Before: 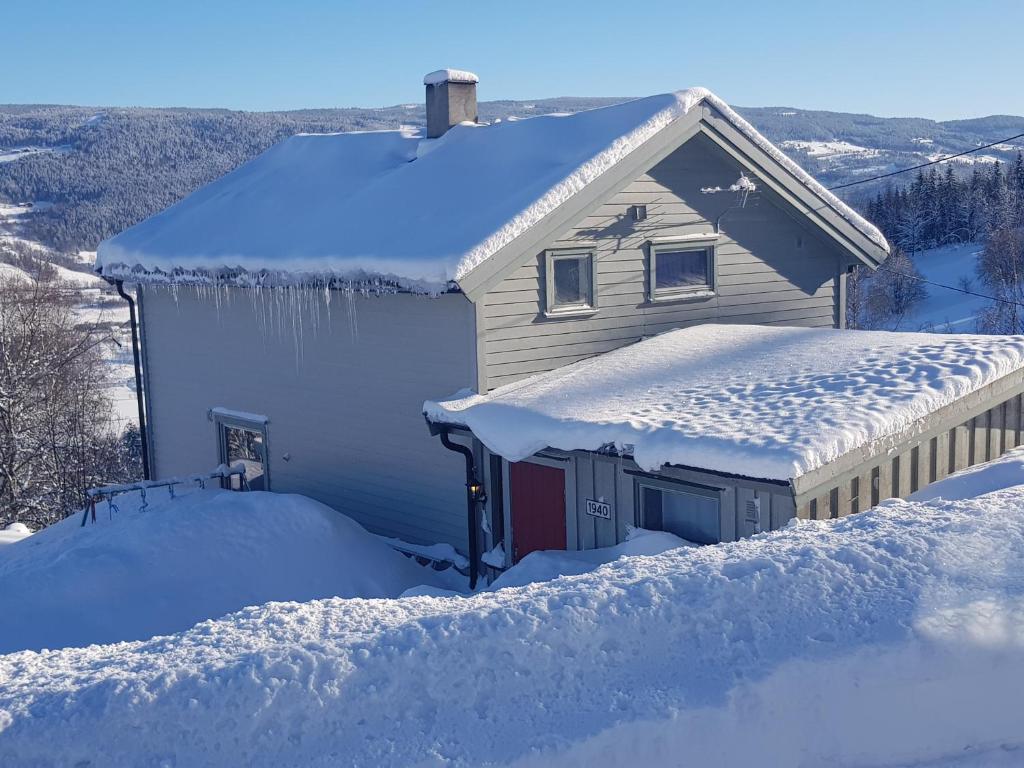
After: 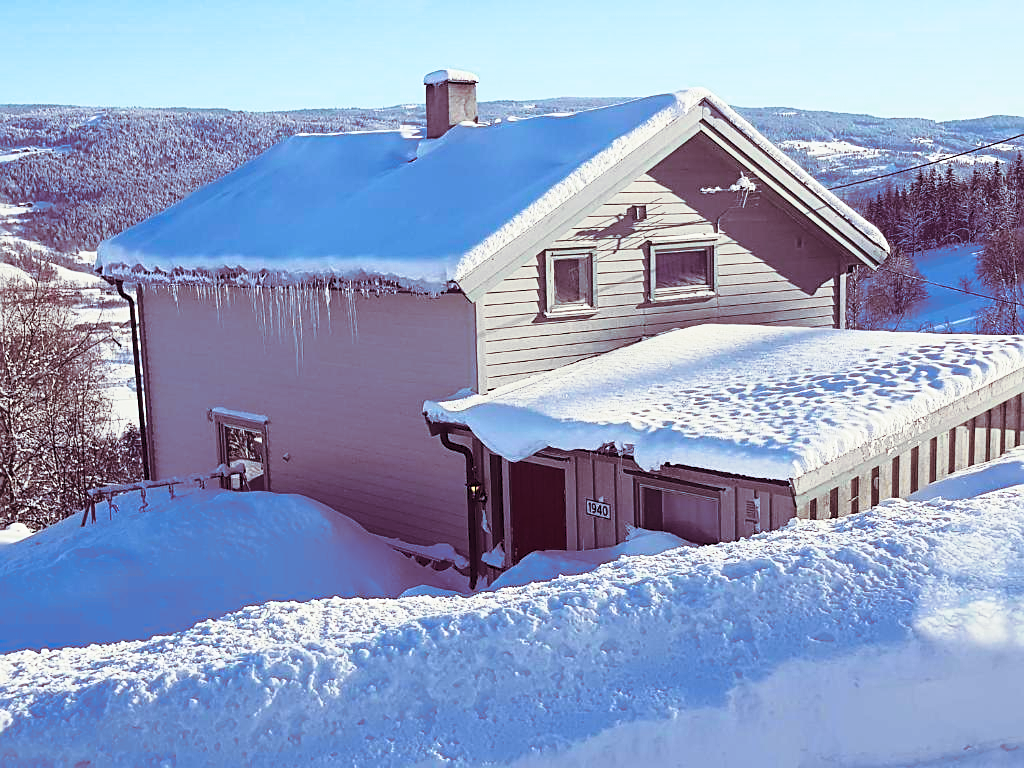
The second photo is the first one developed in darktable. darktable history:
tone curve: curves: ch0 [(0, 0) (0.046, 0.031) (0.163, 0.114) (0.391, 0.432) (0.488, 0.561) (0.695, 0.839) (0.785, 0.904) (1, 0.965)]; ch1 [(0, 0) (0.248, 0.252) (0.427, 0.412) (0.482, 0.462) (0.499, 0.499) (0.518, 0.518) (0.535, 0.577) (0.585, 0.623) (0.679, 0.743) (0.788, 0.809) (1, 1)]; ch2 [(0, 0) (0.313, 0.262) (0.427, 0.417) (0.473, 0.47) (0.503, 0.503) (0.523, 0.515) (0.557, 0.596) (0.598, 0.646) (0.708, 0.771) (1, 1)], color space Lab, independent channels, preserve colors none
split-toning: on, module defaults
sharpen: on, module defaults
levels: levels [0, 0.492, 0.984]
